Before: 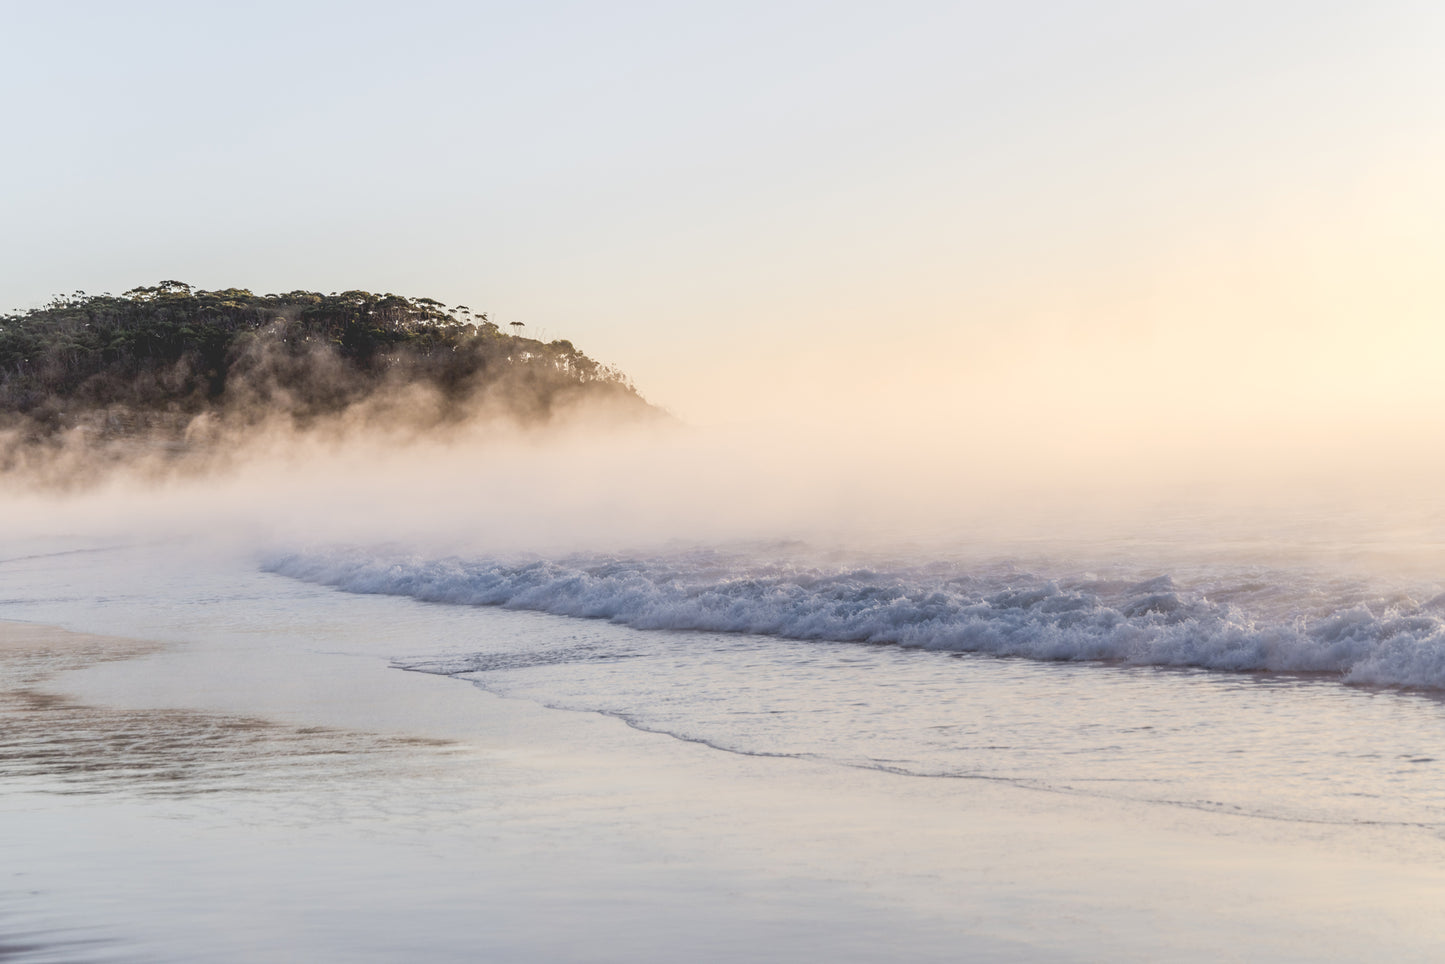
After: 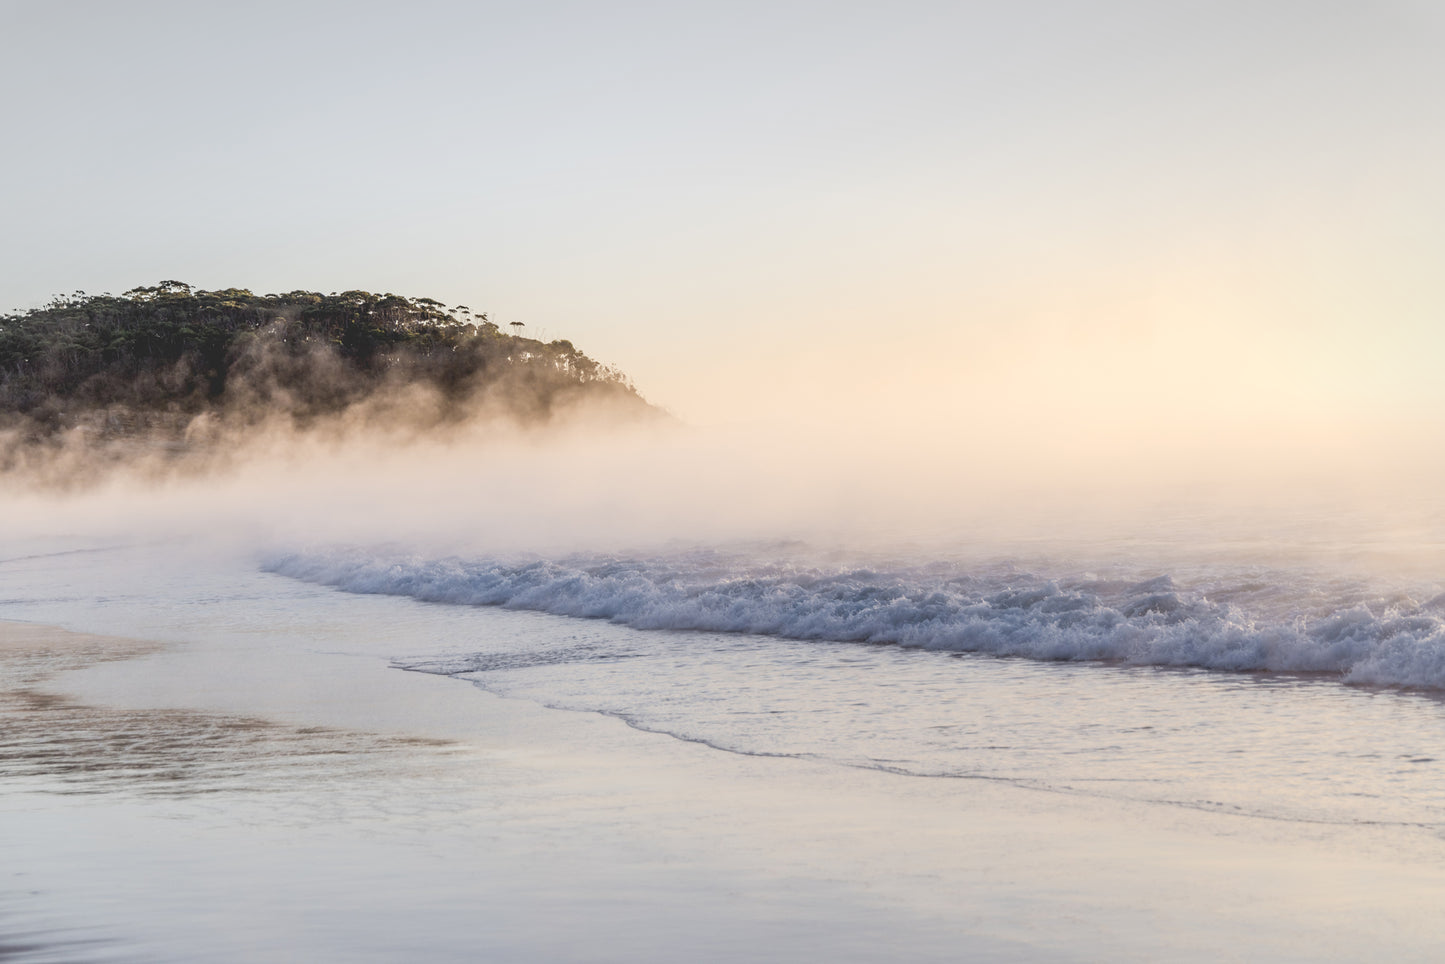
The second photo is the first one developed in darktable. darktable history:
vignetting: fall-off start 100.62%, fall-off radius 65.3%, brightness -0.293, center (-0.025, 0.401), automatic ratio true
